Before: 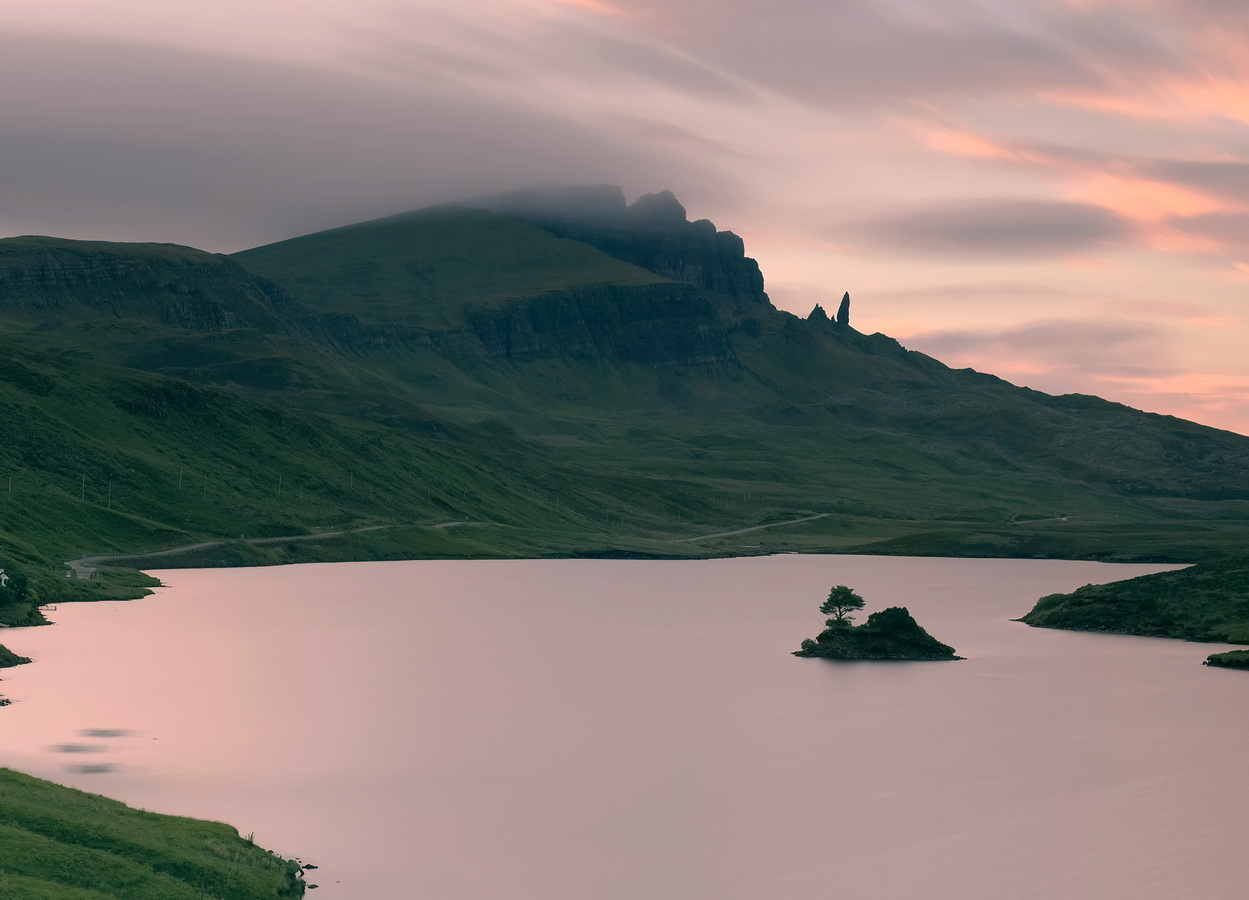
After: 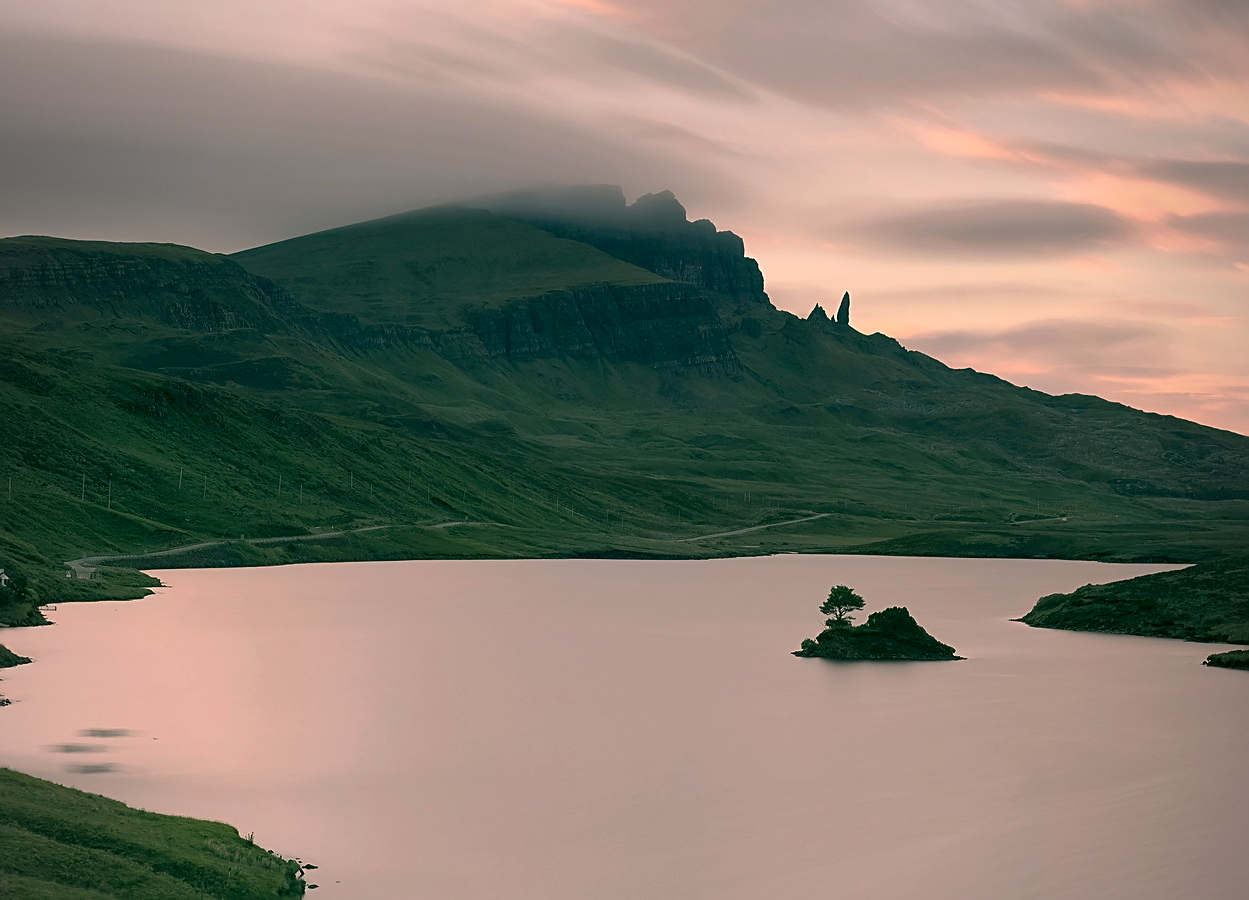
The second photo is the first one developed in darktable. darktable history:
color correction: highlights a* 4.31, highlights b* 4.98, shadows a* -7.4, shadows b* 5
sharpen: on, module defaults
local contrast: mode bilateral grid, contrast 21, coarseness 50, detail 127%, midtone range 0.2
vignetting: fall-off radius 61.11%
